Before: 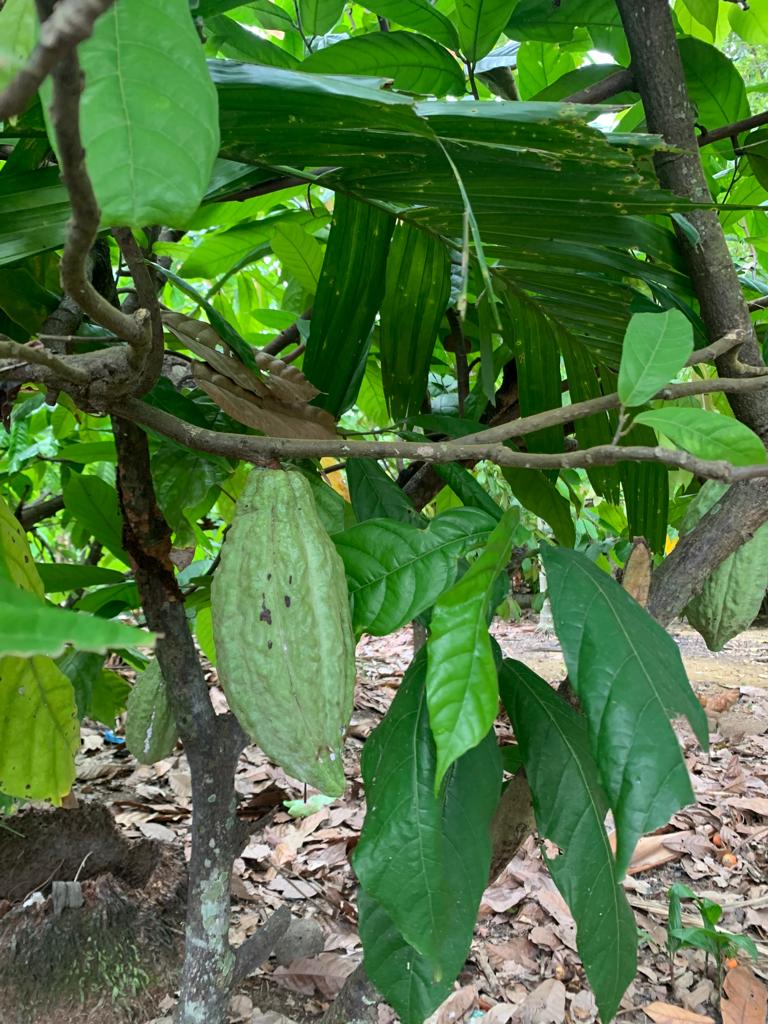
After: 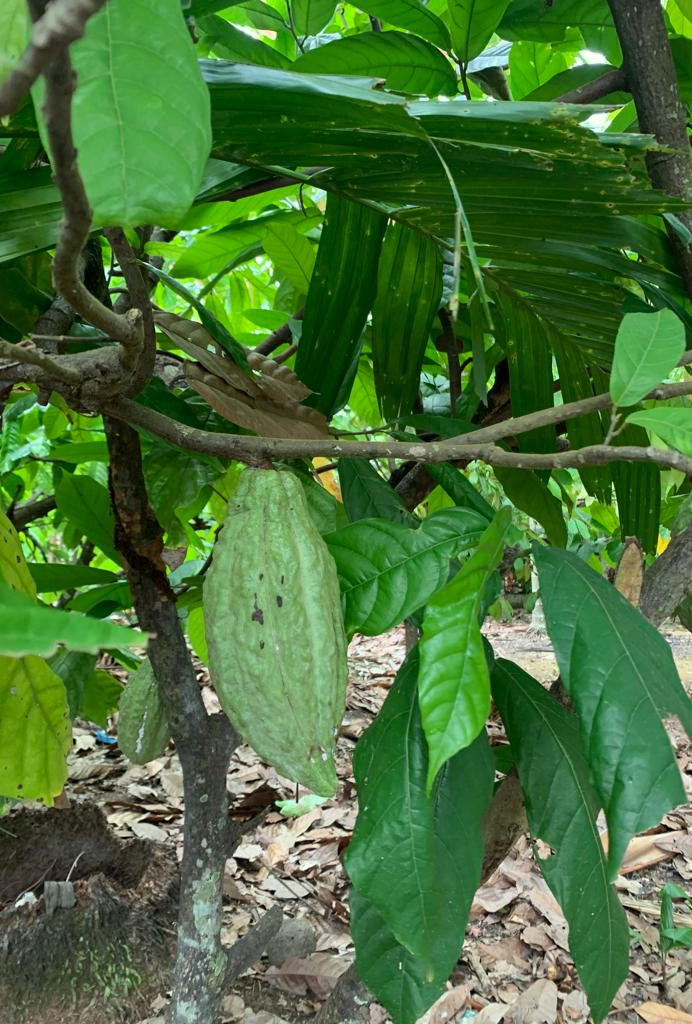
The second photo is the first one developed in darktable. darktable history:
color correction: highlights a* -4.73, highlights b* 5.06, saturation 0.97
crop and rotate: left 1.088%, right 8.807%
